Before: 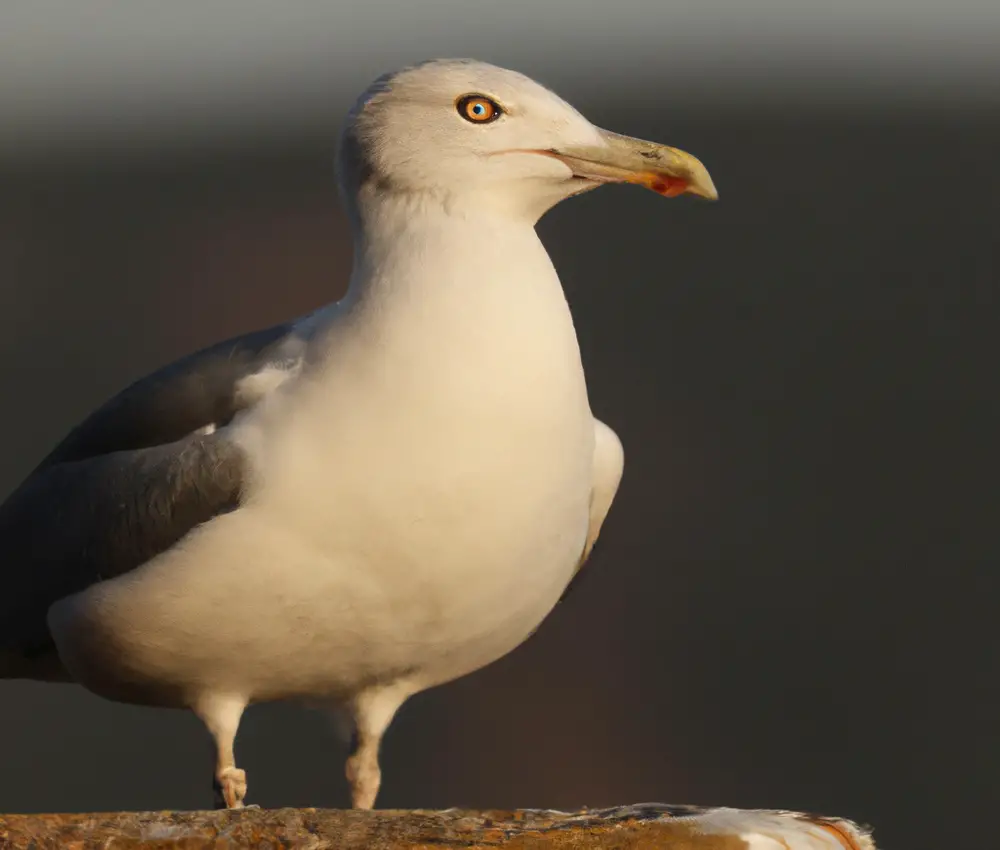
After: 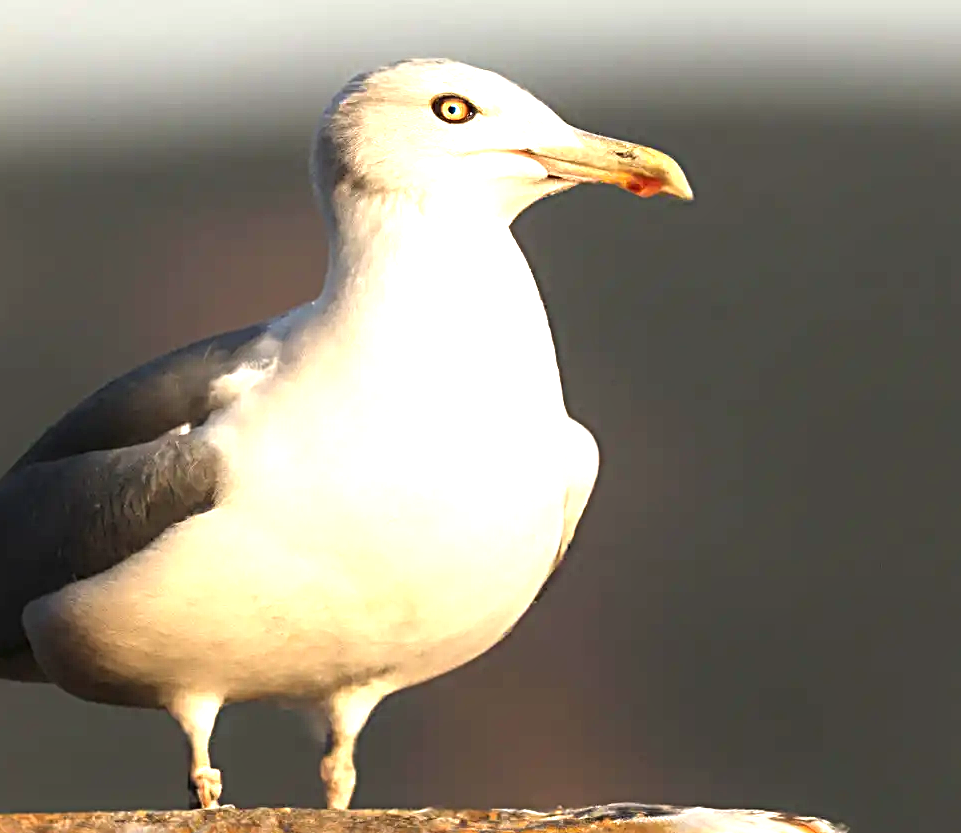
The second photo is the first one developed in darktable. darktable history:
tone equalizer: -8 EV -0.432 EV, -7 EV -0.409 EV, -6 EV -0.371 EV, -5 EV -0.235 EV, -3 EV 0.227 EV, -2 EV 0.314 EV, -1 EV 0.382 EV, +0 EV 0.418 EV, mask exposure compensation -0.515 EV
sharpen: radius 3.948
exposure: exposure 1.251 EV, compensate highlight preservation false
crop and rotate: left 2.596%, right 1.292%, bottom 1.979%
